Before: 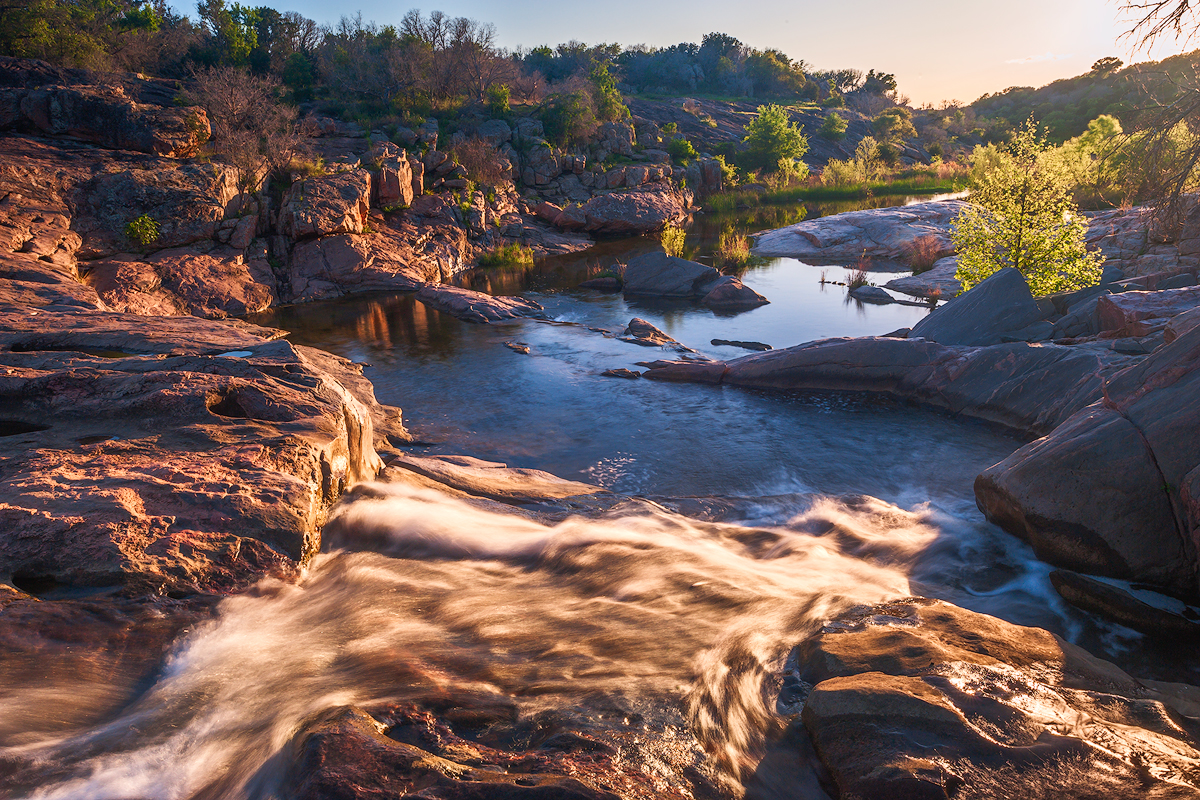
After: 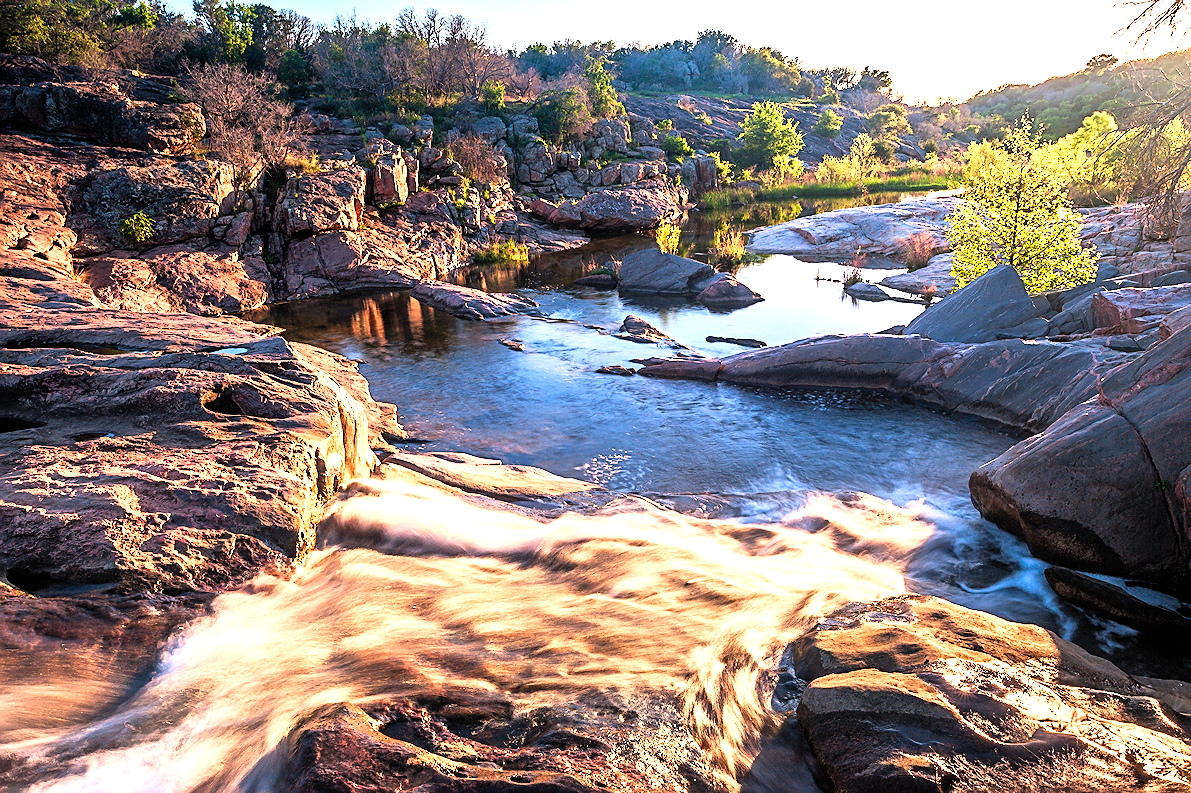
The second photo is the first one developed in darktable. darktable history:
crop: left 0.434%, top 0.485%, right 0.244%, bottom 0.386%
contrast brightness saturation: contrast 0.2, brightness 0.15, saturation 0.14
exposure: exposure 0.6 EV, compensate highlight preservation false
levels: levels [0, 0.43, 0.859]
sharpen: on, module defaults
filmic rgb: black relative exposure -5 EV, hardness 2.88, contrast 1.1
